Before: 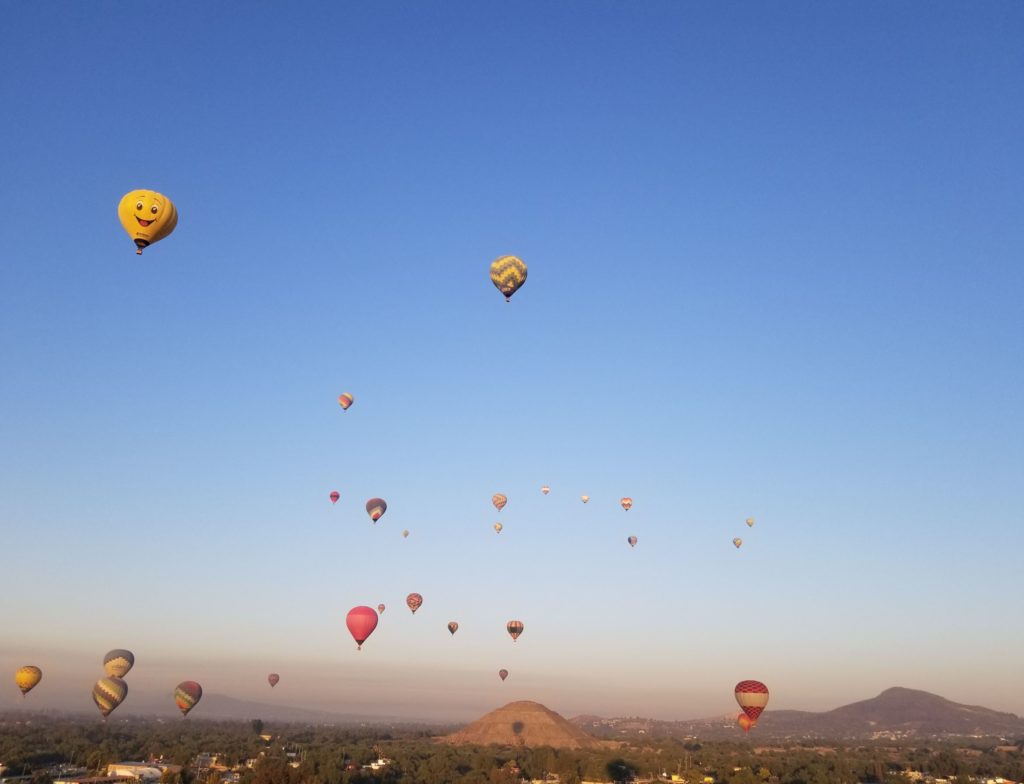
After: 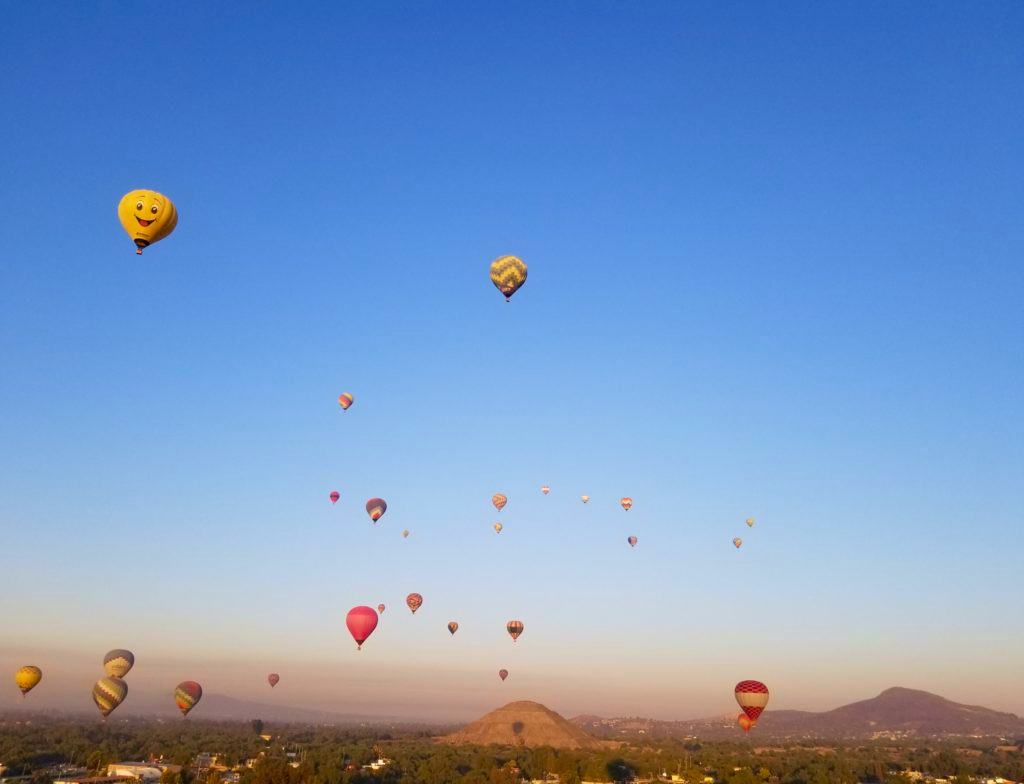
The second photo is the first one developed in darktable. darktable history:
color balance rgb: perceptual saturation grading › global saturation 20%, perceptual saturation grading › highlights -25.449%, perceptual saturation grading › shadows 26.081%, global vibrance 20%
velvia: on, module defaults
